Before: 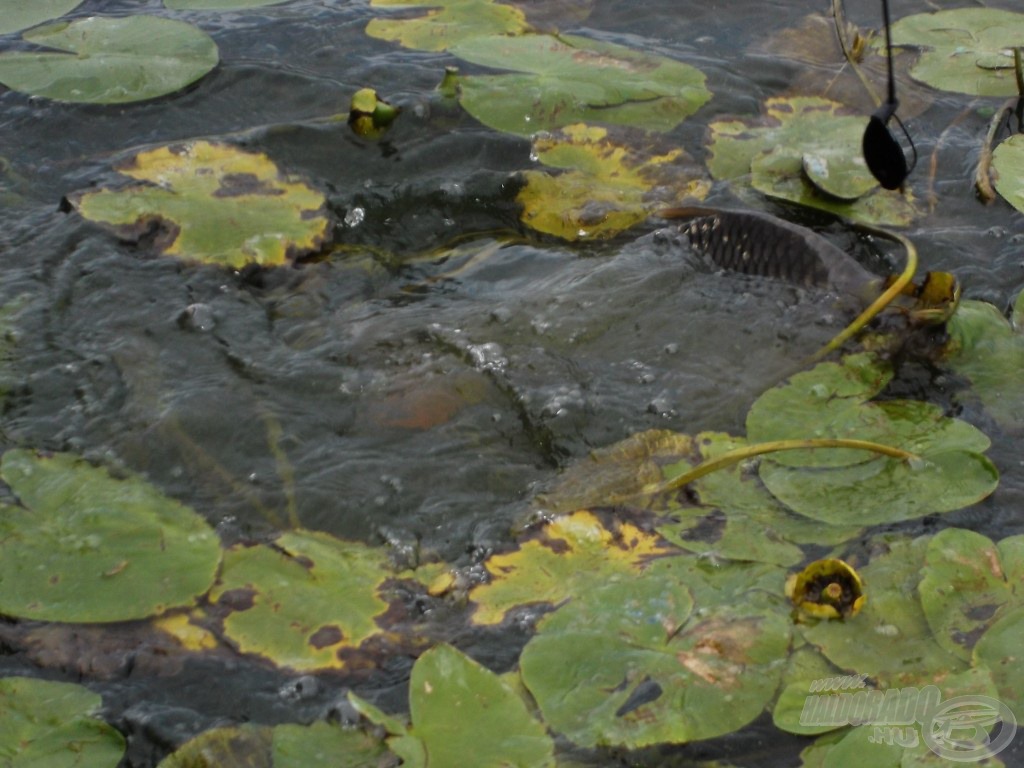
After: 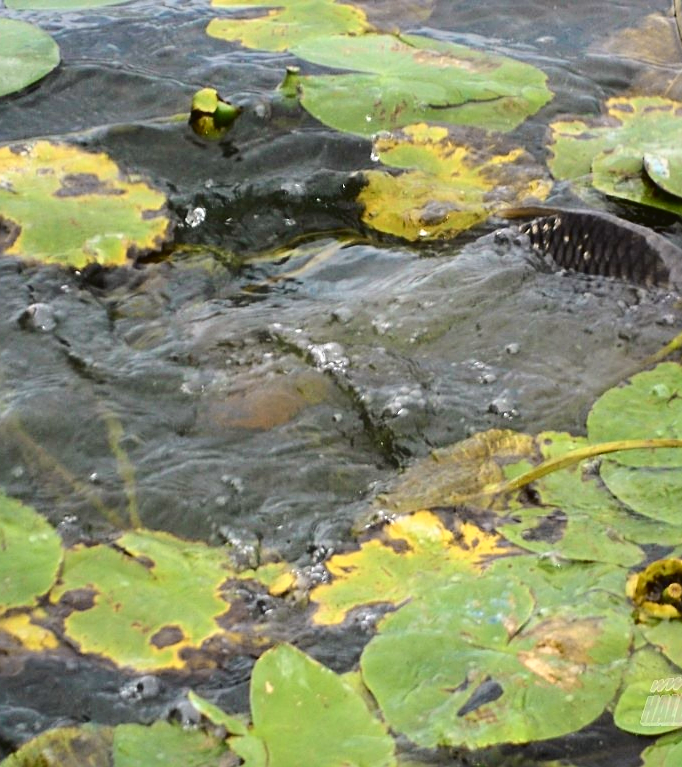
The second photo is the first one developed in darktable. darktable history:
crop and rotate: left 15.561%, right 17.804%
tone curve: curves: ch0 [(0, 0.023) (0.087, 0.065) (0.184, 0.168) (0.45, 0.54) (0.57, 0.683) (0.722, 0.825) (0.877, 0.948) (1, 1)]; ch1 [(0, 0) (0.388, 0.369) (0.45, 0.43) (0.505, 0.509) (0.534, 0.528) (0.657, 0.655) (1, 1)]; ch2 [(0, 0) (0.314, 0.223) (0.427, 0.405) (0.5, 0.5) (0.55, 0.566) (0.625, 0.657) (1, 1)], color space Lab, independent channels, preserve colors none
sharpen: on, module defaults
exposure: exposure 0.6 EV, compensate exposure bias true, compensate highlight preservation false
